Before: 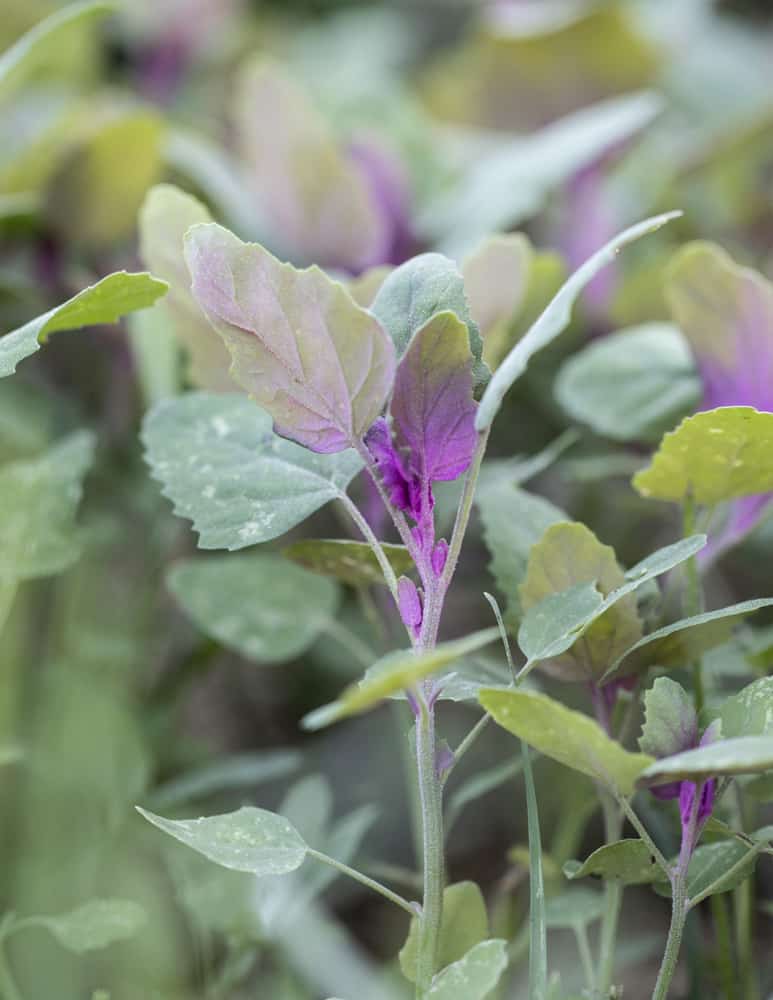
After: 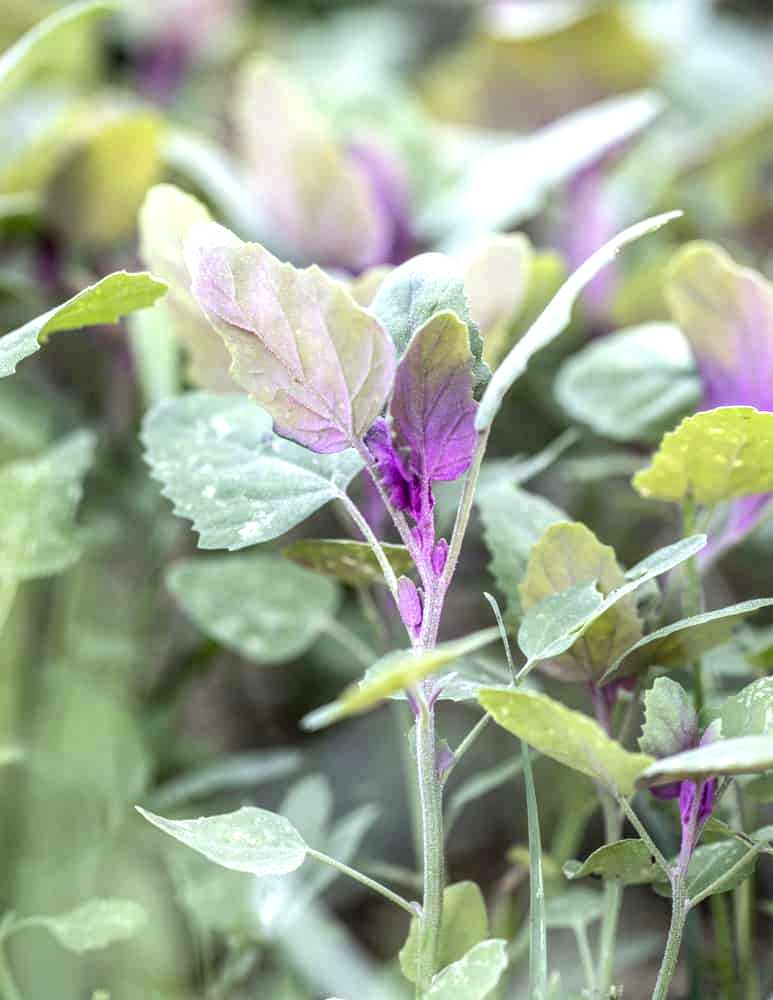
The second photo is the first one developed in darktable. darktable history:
local contrast: highlights 63%, detail 143%, midtone range 0.433
exposure: exposure 0.605 EV, compensate exposure bias true, compensate highlight preservation false
